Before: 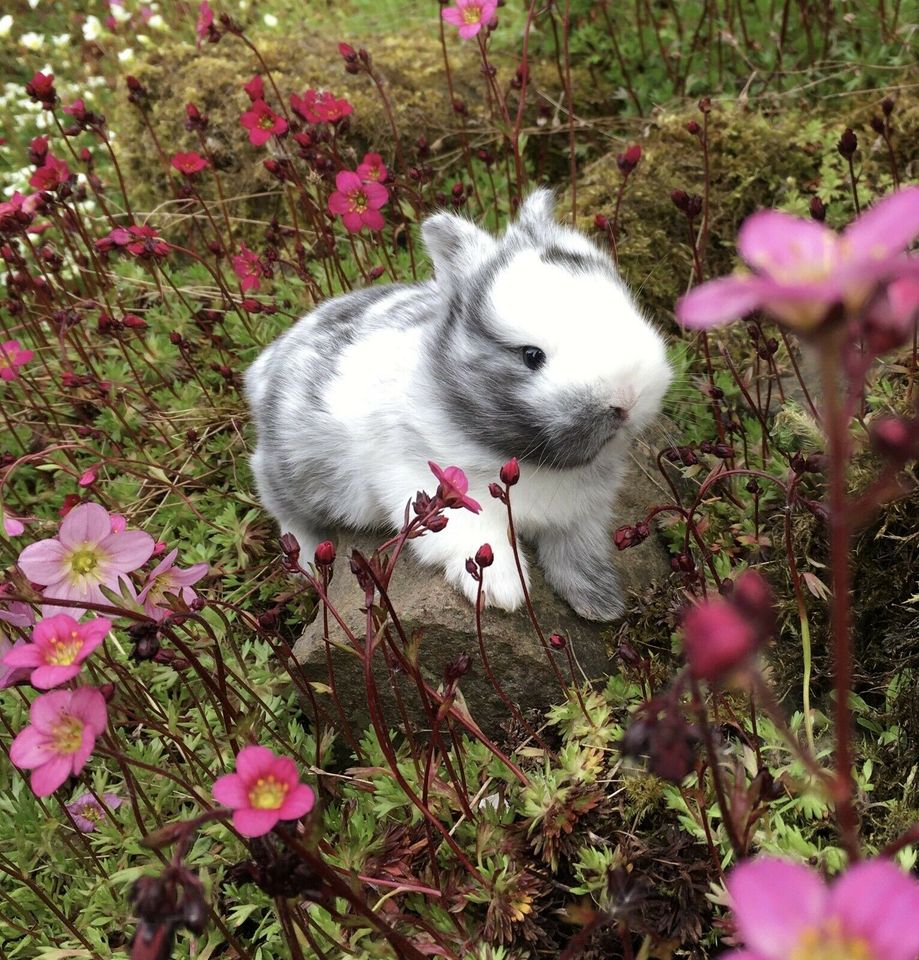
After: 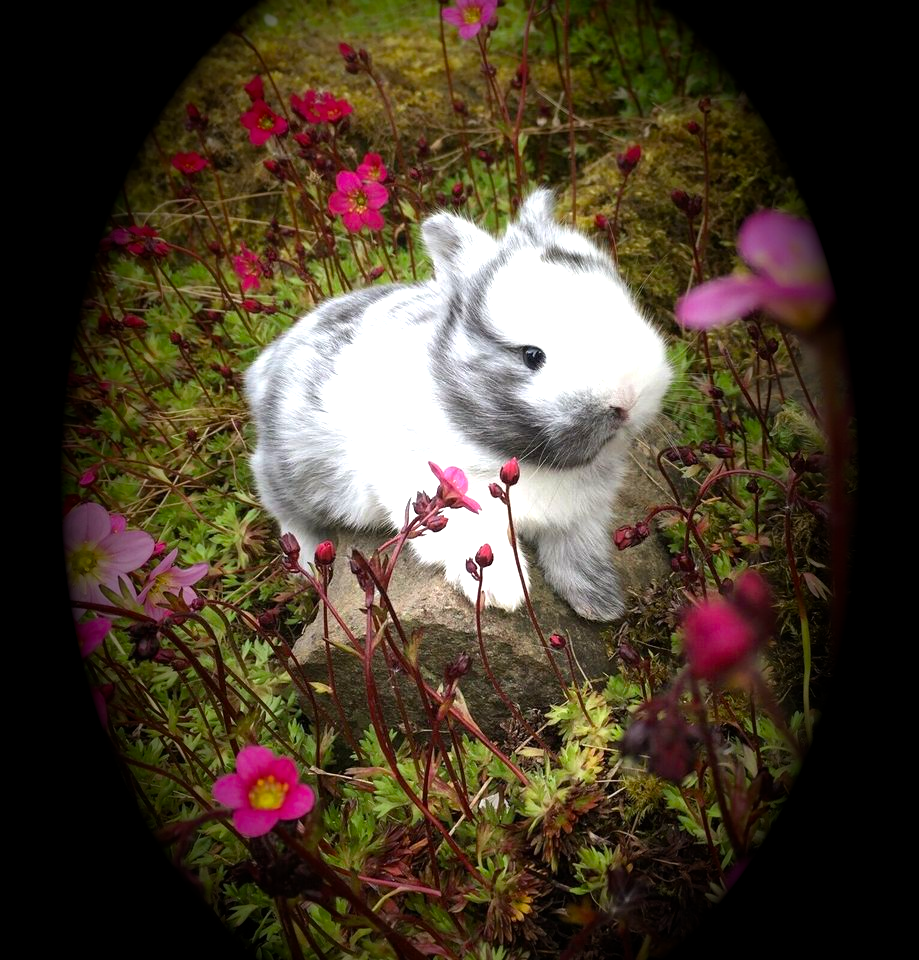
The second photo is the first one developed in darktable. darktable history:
vignetting: fall-off start 15.9%, fall-off radius 100%, brightness -1, saturation 0.5, width/height ratio 0.719
exposure: exposure 1.089 EV, compensate highlight preservation false
